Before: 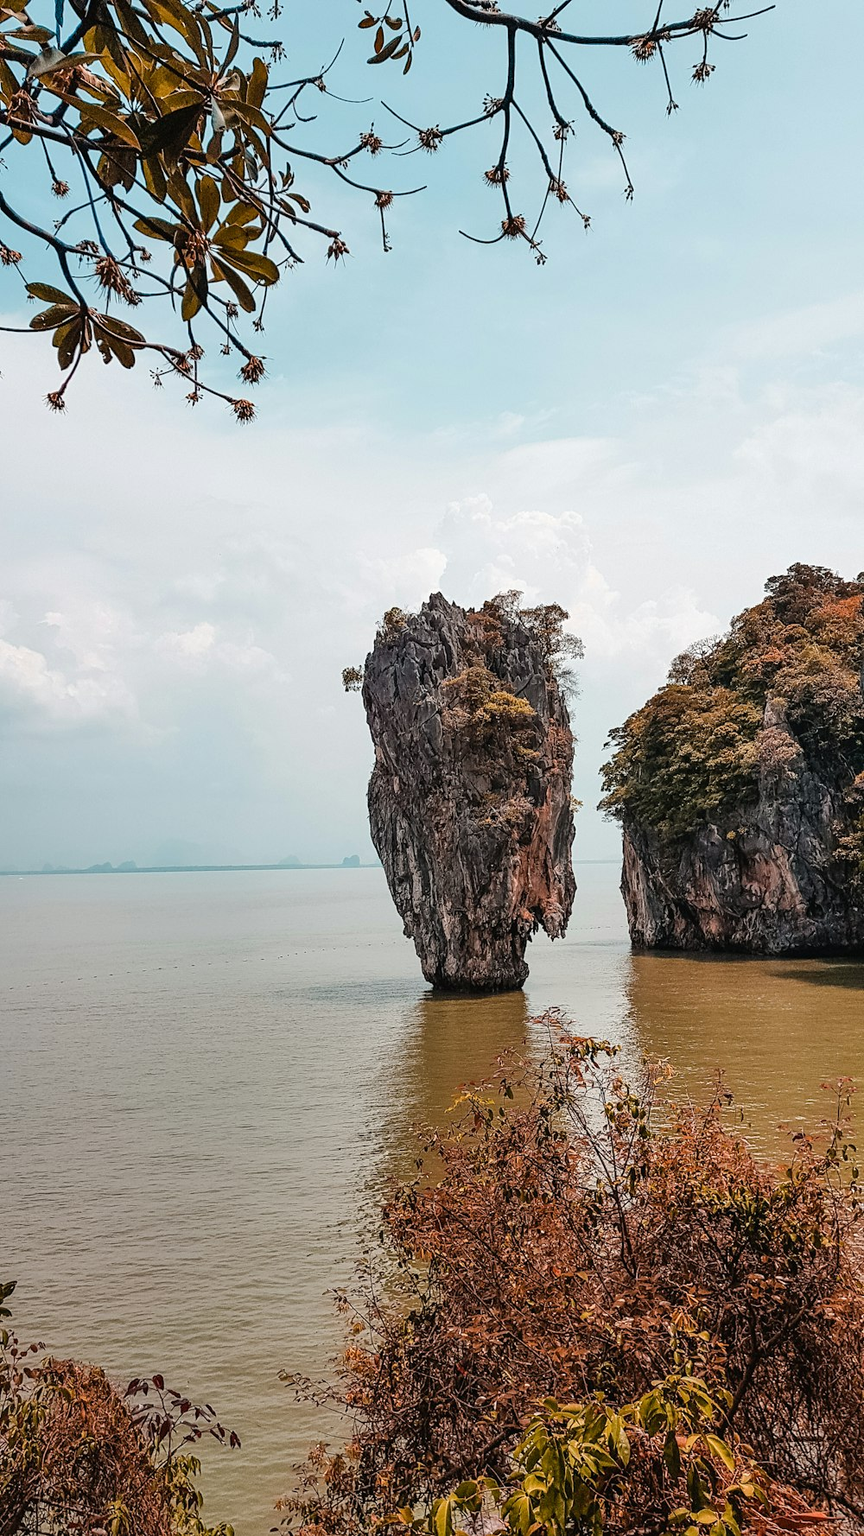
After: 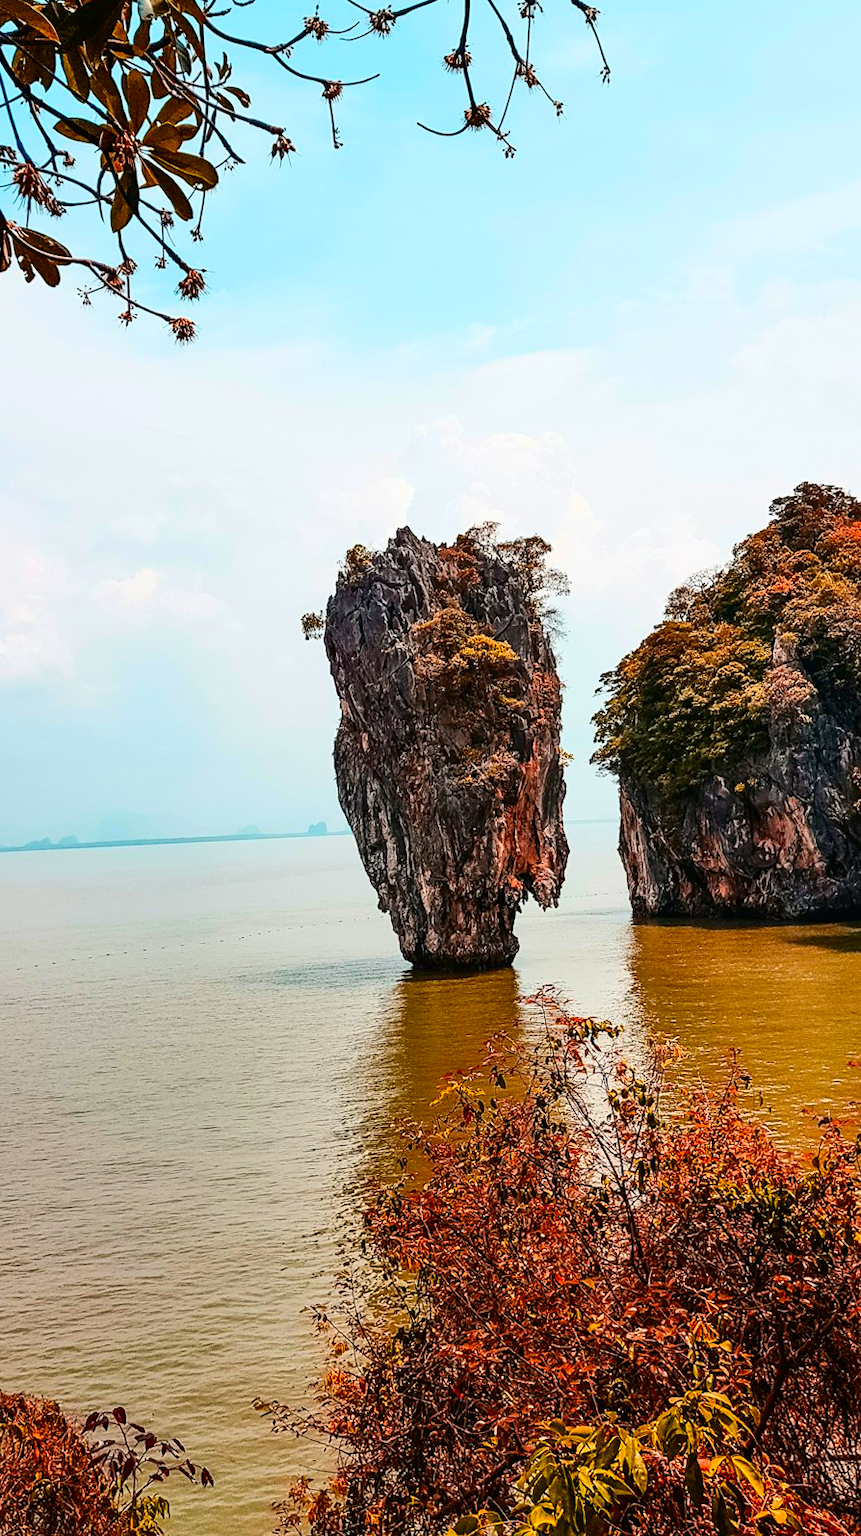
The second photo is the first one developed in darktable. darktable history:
contrast brightness saturation: contrast 0.265, brightness 0.019, saturation 0.86
crop and rotate: angle 1.67°, left 5.844%, top 5.678%
